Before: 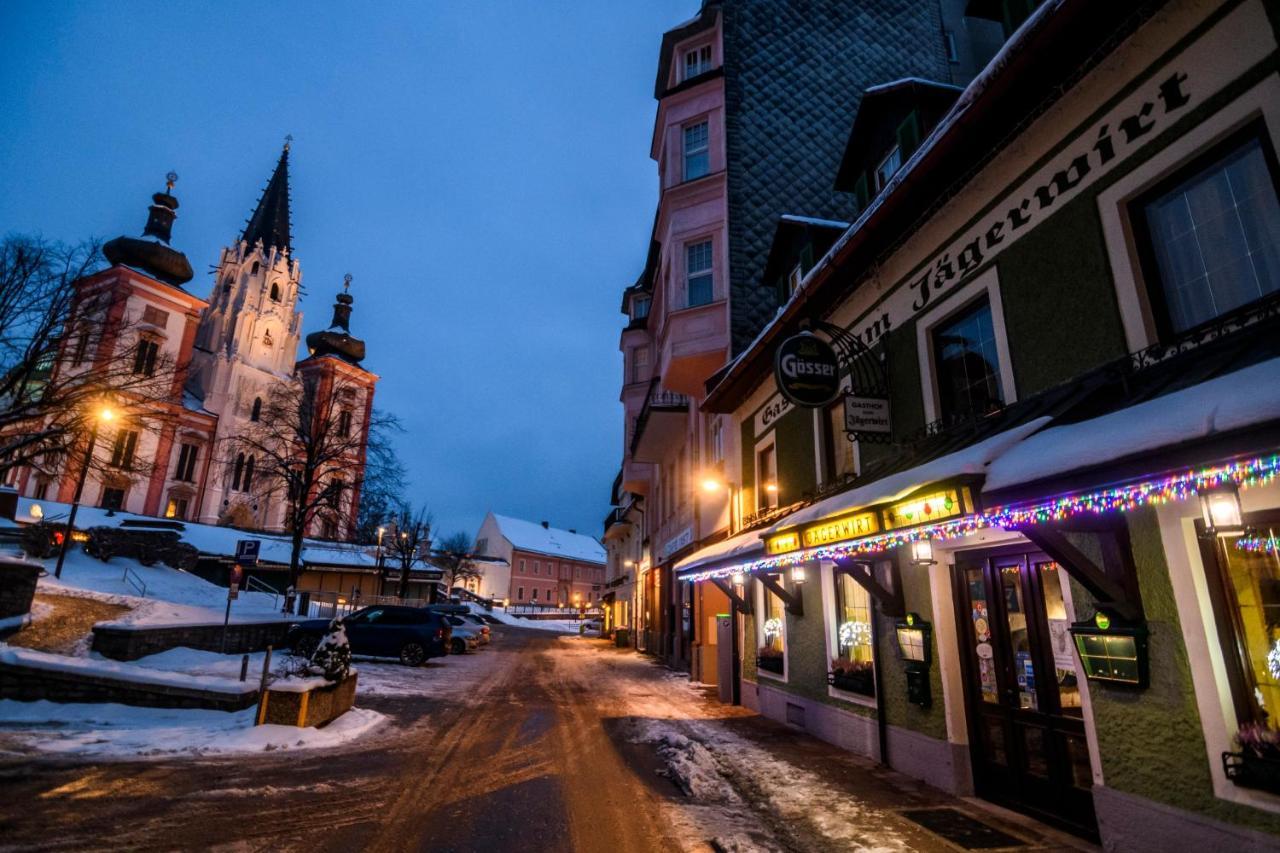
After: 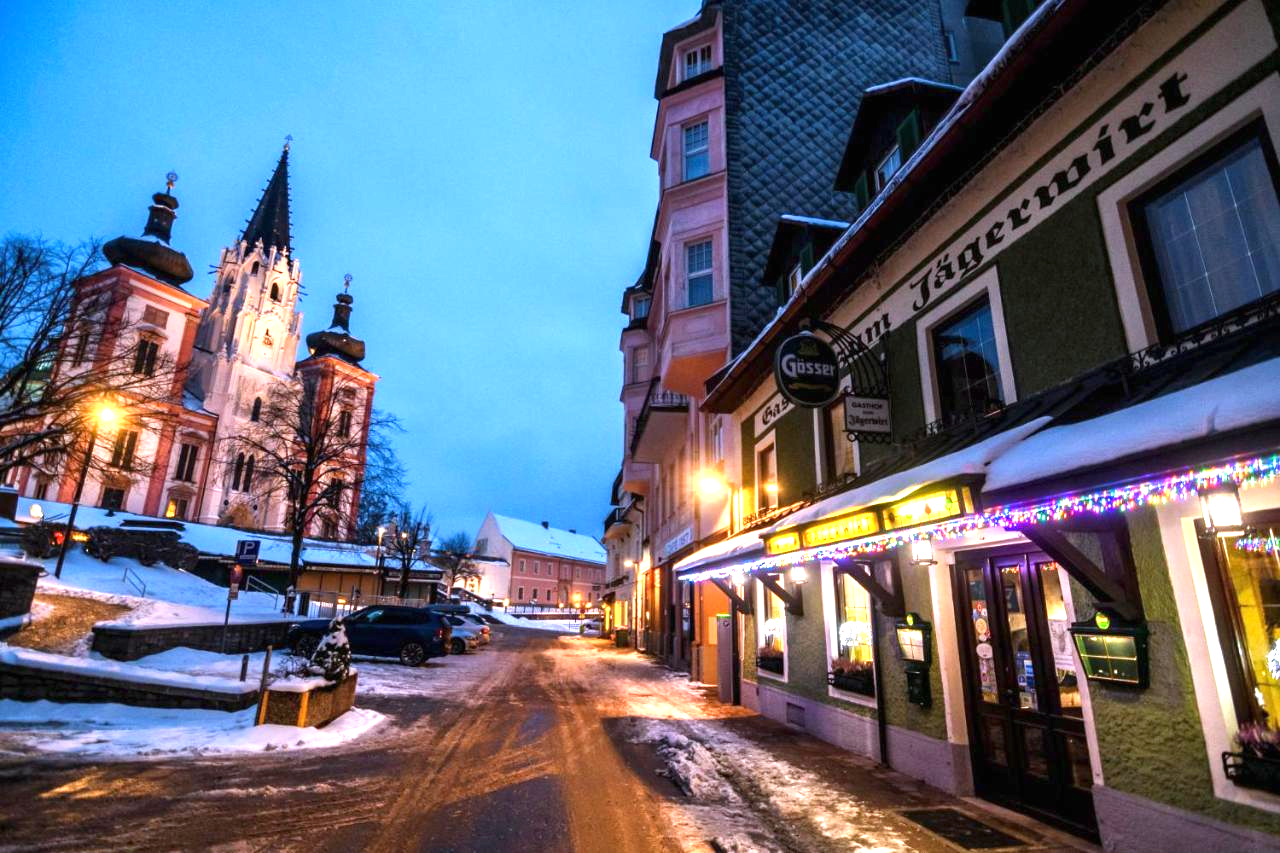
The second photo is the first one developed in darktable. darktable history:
exposure: black level correction 0, exposure 1.3 EV, compensate exposure bias true, compensate highlight preservation false
white balance: red 0.984, blue 1.059
